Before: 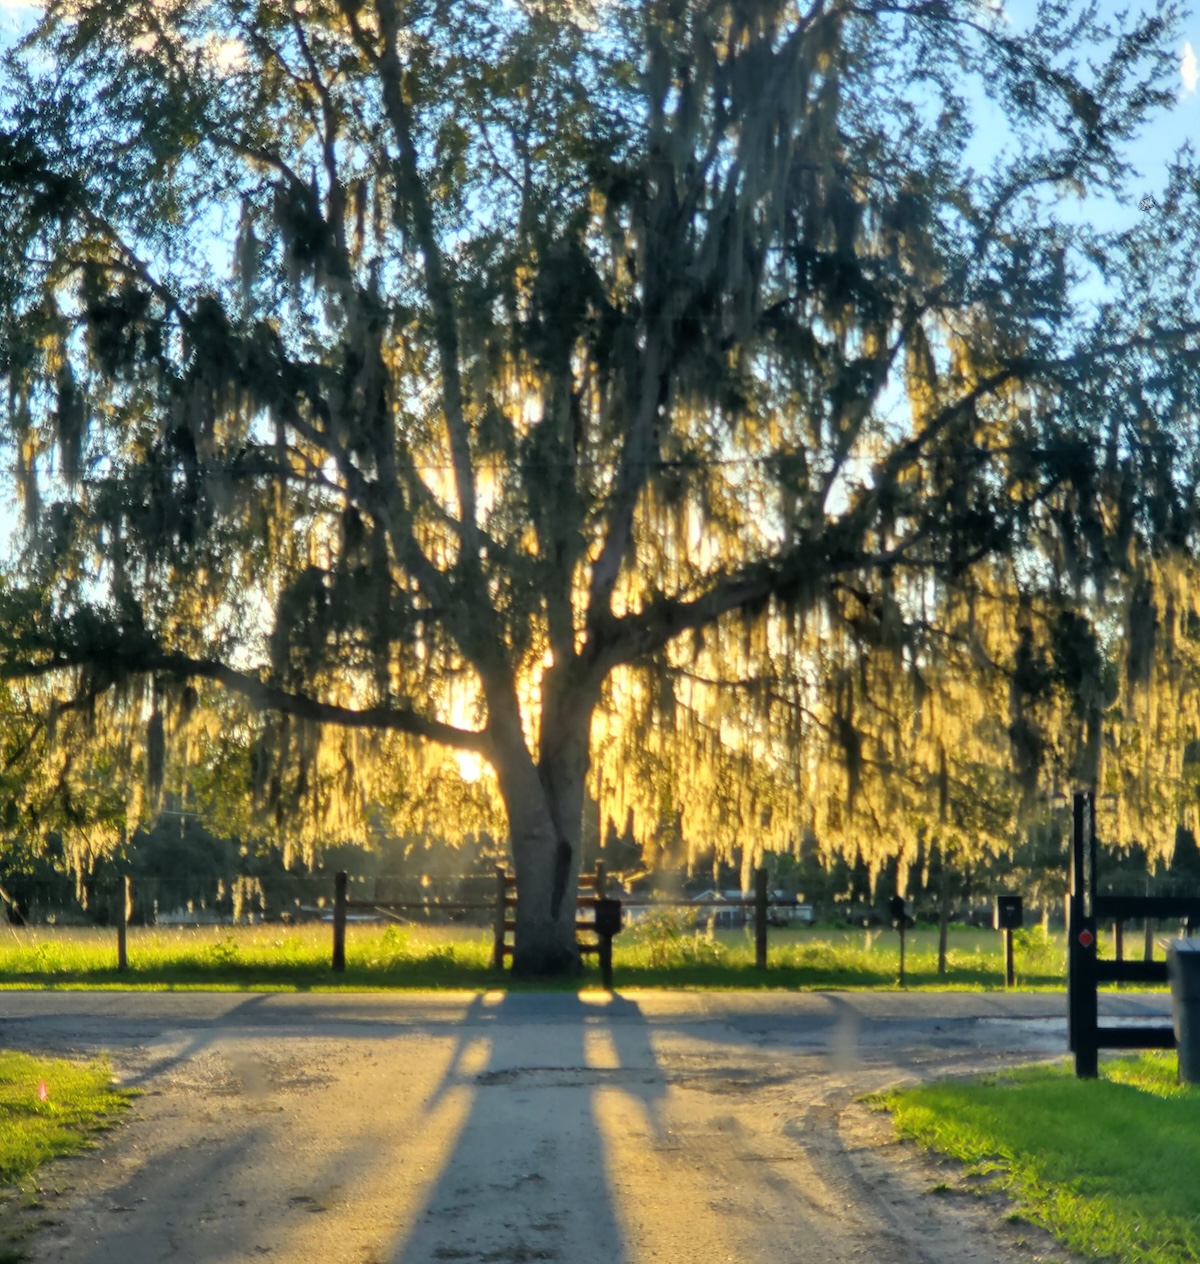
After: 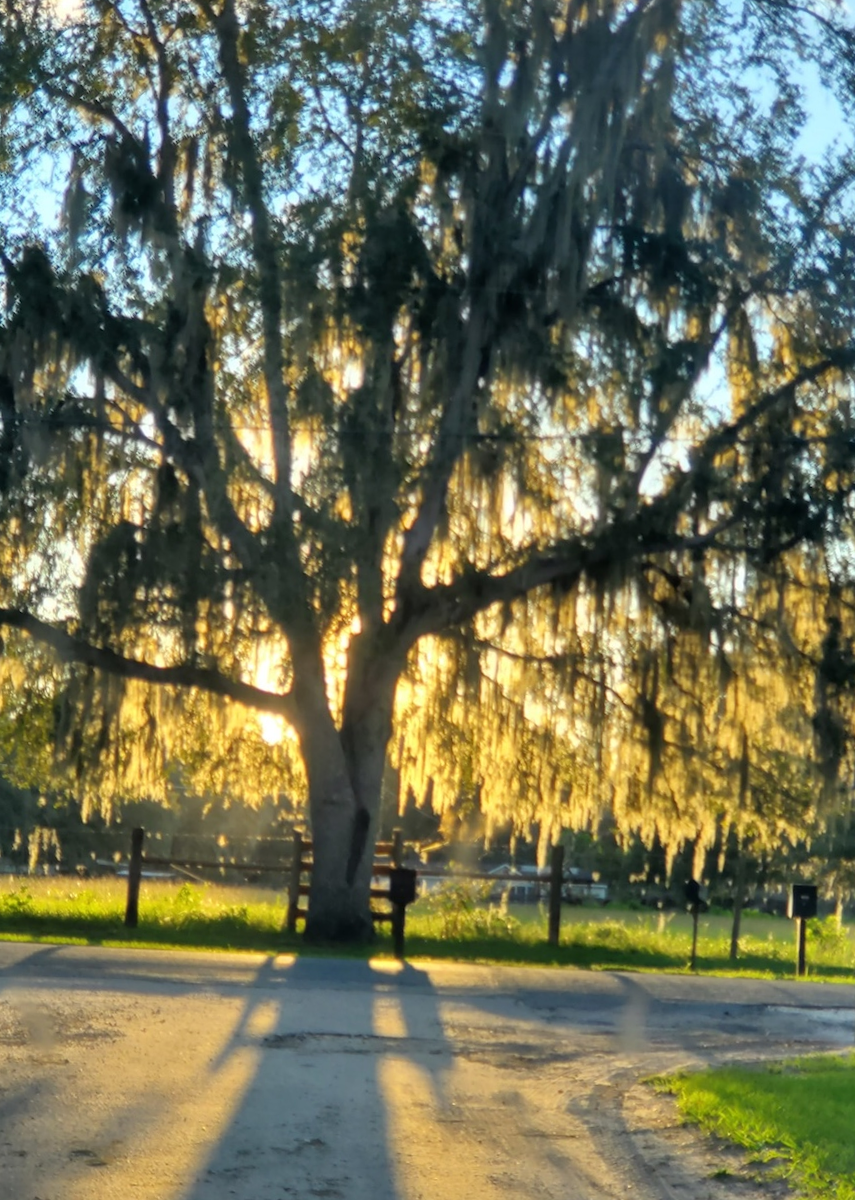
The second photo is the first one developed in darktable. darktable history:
crop and rotate: angle -2.86°, left 14.224%, top 0.031%, right 10.813%, bottom 0.077%
